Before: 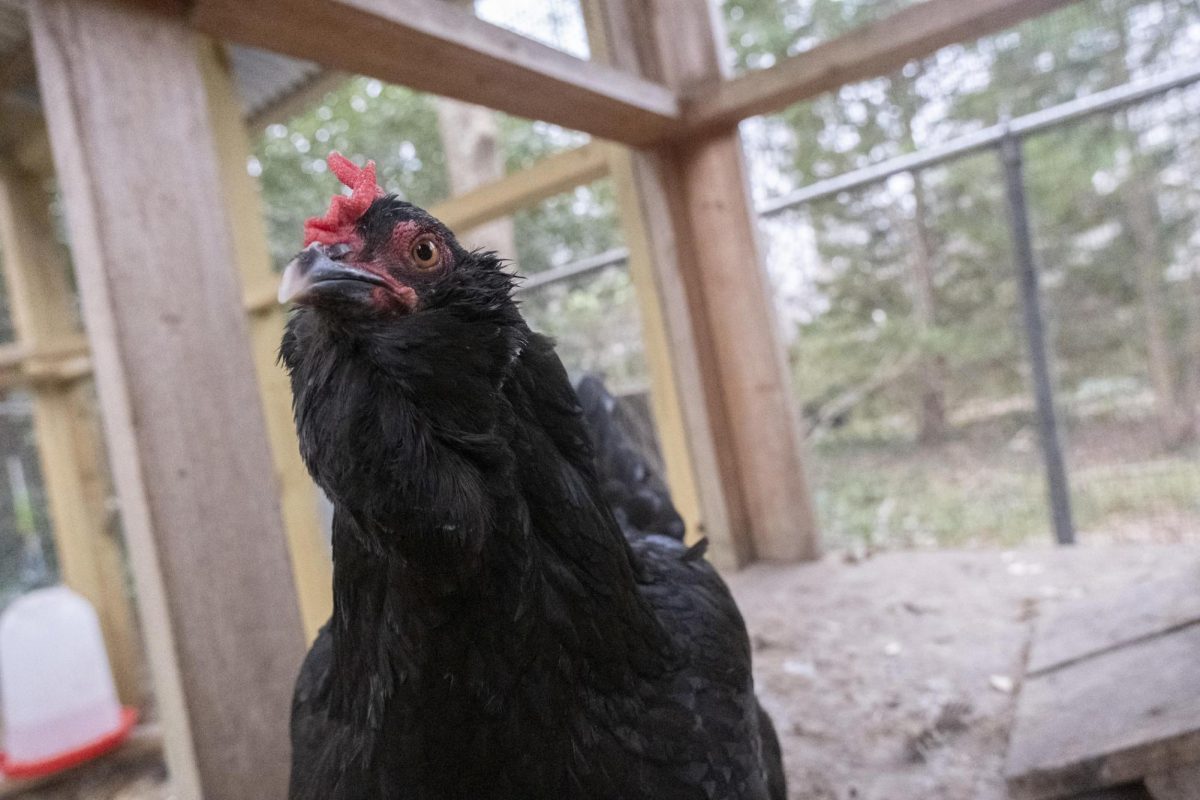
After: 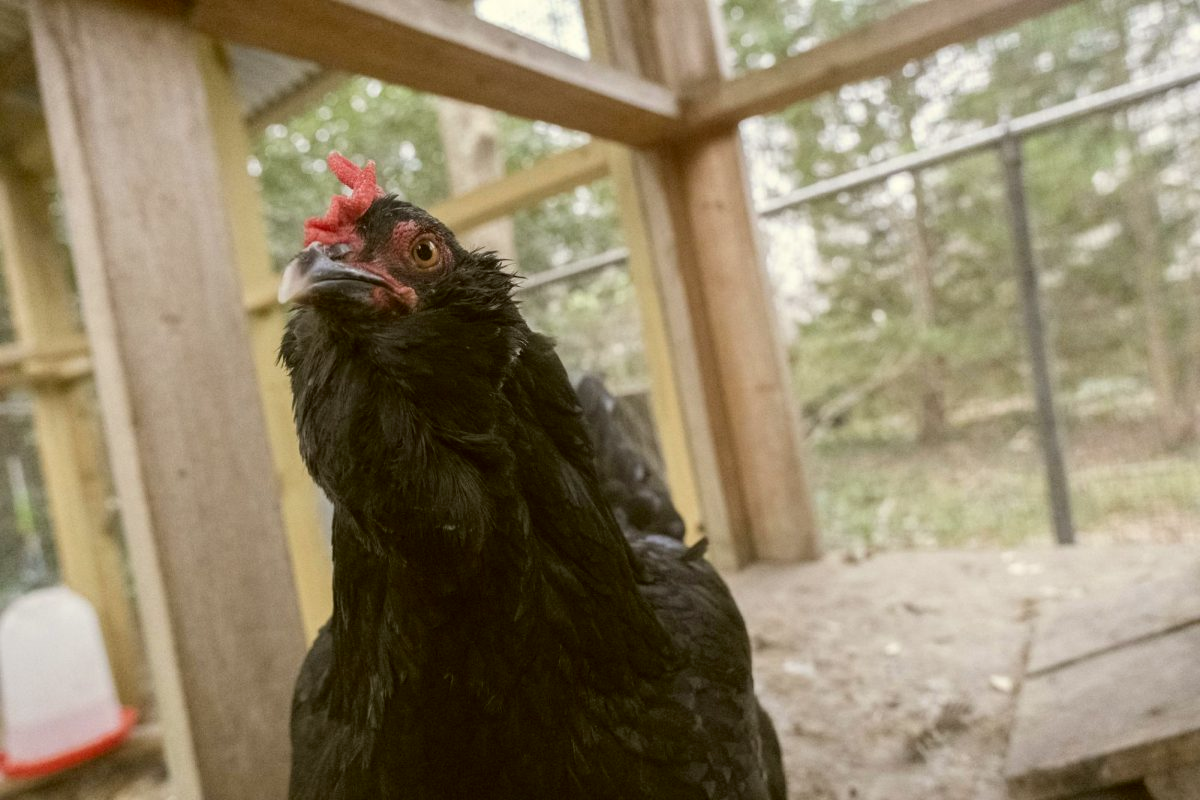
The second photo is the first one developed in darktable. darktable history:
color correction: highlights a* -1.76, highlights b* 10.26, shadows a* 0.357, shadows b* 19.79
